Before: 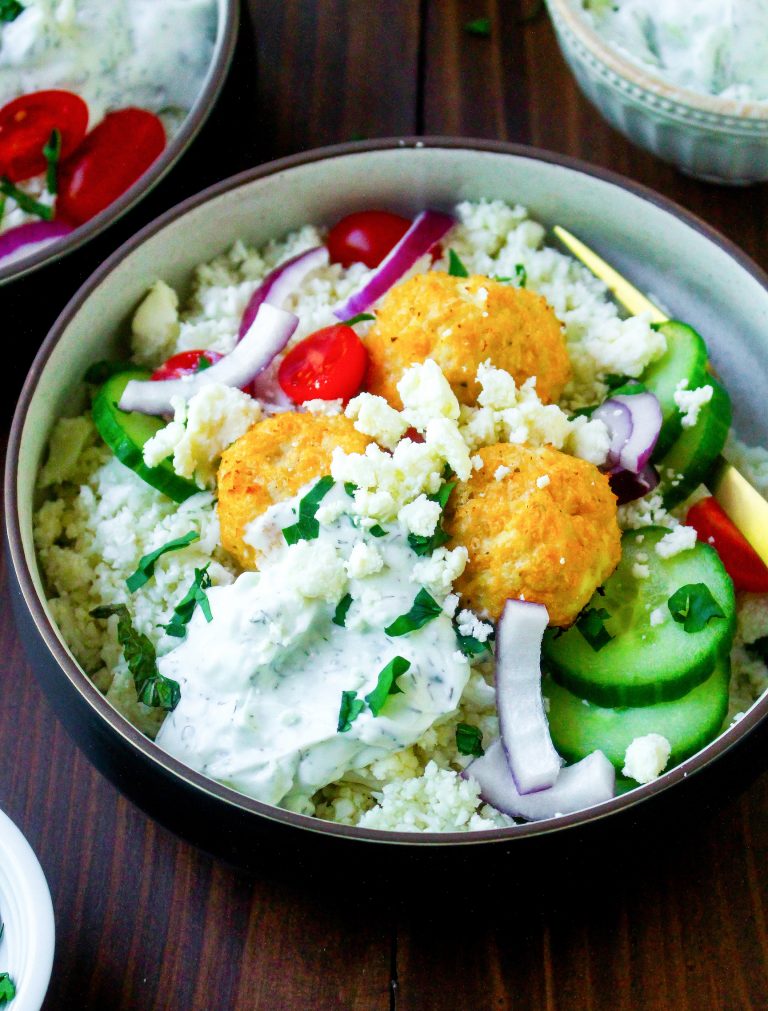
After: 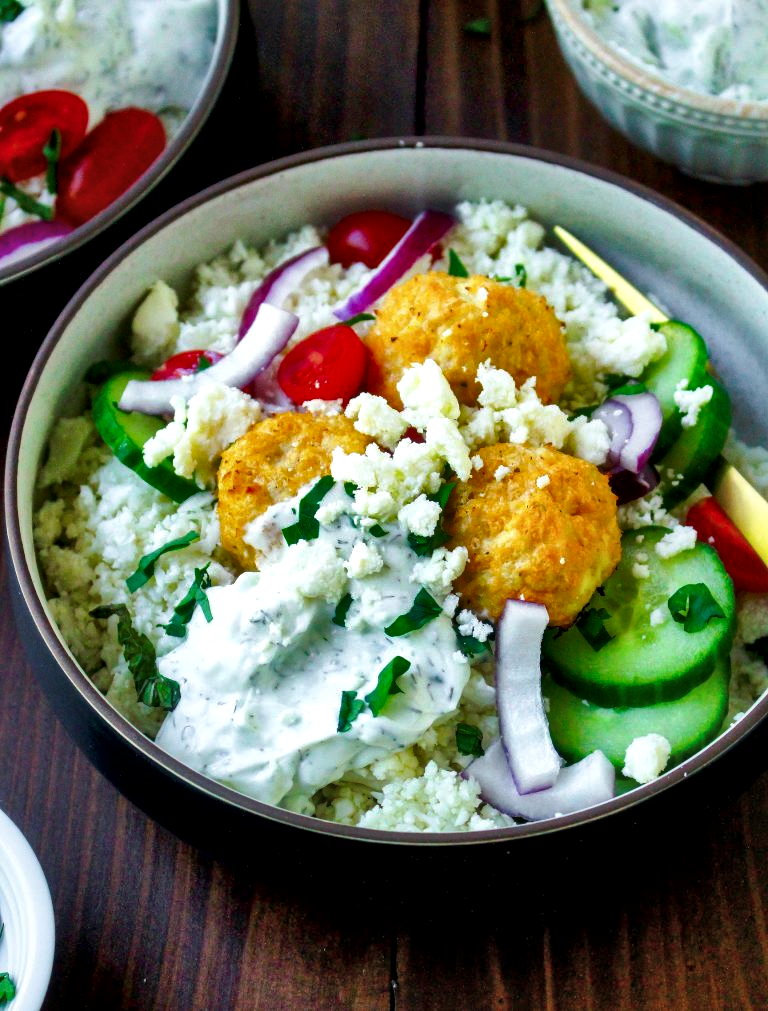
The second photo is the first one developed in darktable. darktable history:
local contrast: mode bilateral grid, contrast 20, coarseness 50, detail 157%, midtone range 0.2
tone curve: curves: ch0 [(0, 0) (0.003, 0.002) (0.011, 0.009) (0.025, 0.021) (0.044, 0.037) (0.069, 0.058) (0.1, 0.084) (0.136, 0.114) (0.177, 0.149) (0.224, 0.188) (0.277, 0.232) (0.335, 0.281) (0.399, 0.341) (0.468, 0.416) (0.543, 0.496) (0.623, 0.574) (0.709, 0.659) (0.801, 0.754) (0.898, 0.876) (1, 1)], preserve colors none
shadows and highlights: radius 107.48, shadows 45.93, highlights -67.37, low approximation 0.01, soften with gaussian
tone equalizer: edges refinement/feathering 500, mask exposure compensation -1.57 EV, preserve details no
